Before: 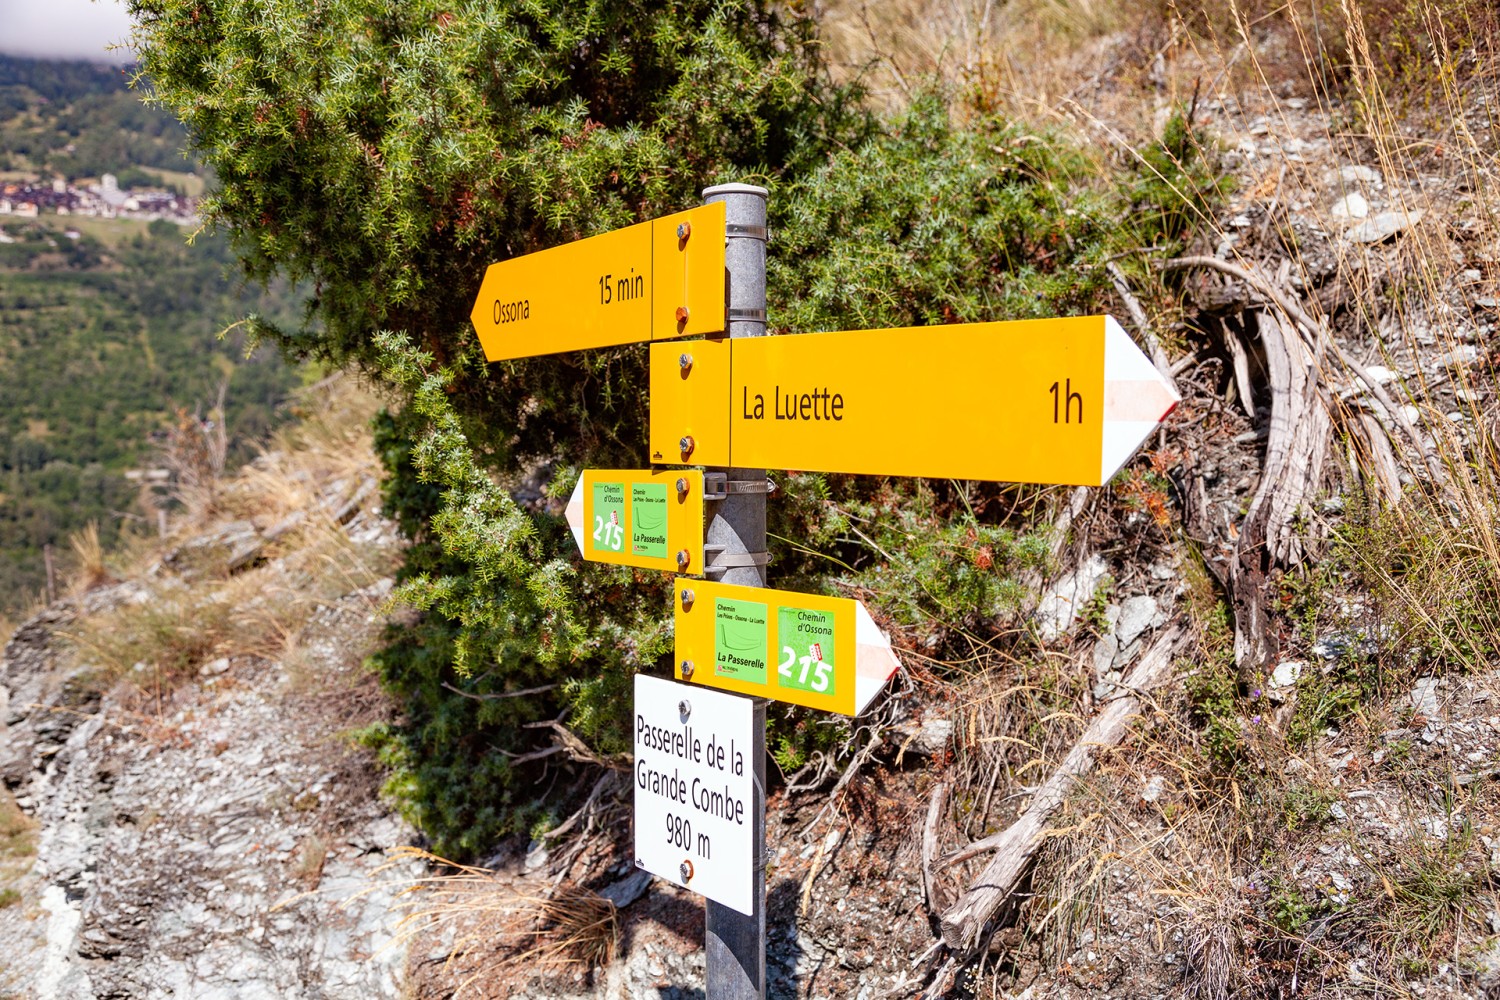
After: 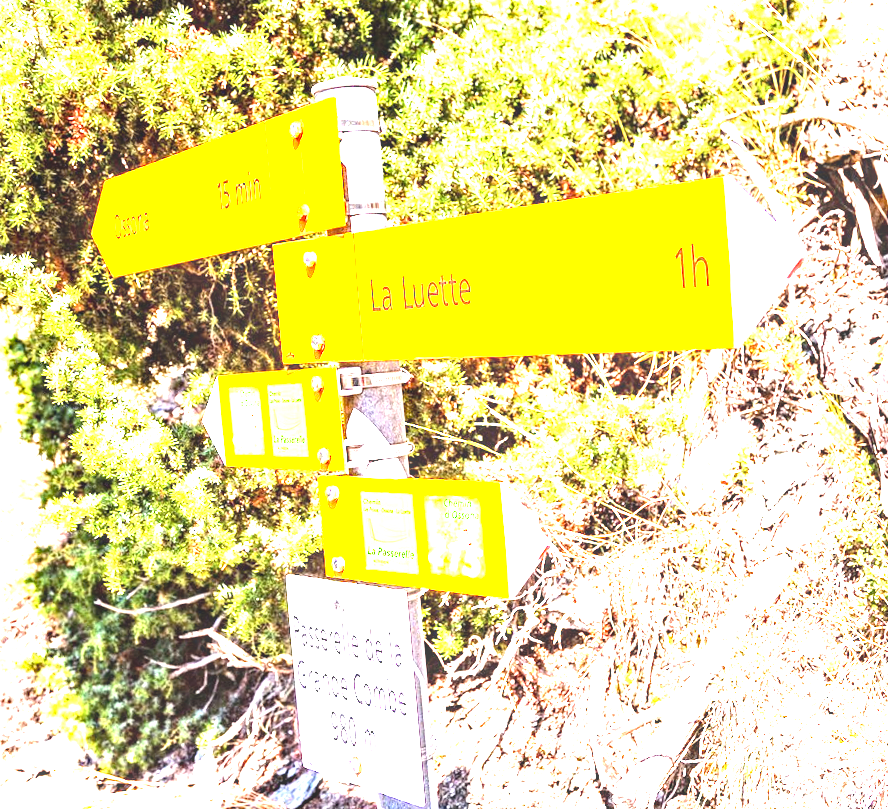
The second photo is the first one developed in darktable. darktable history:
local contrast: on, module defaults
exposure: black level correction 0.001, exposure 2.607 EV, compensate exposure bias true, compensate highlight preservation false
crop and rotate: left 22.918%, top 5.629%, right 14.711%, bottom 2.247%
rotate and perspective: rotation -5°, crop left 0.05, crop right 0.952, crop top 0.11, crop bottom 0.89
tone equalizer: -8 EV -0.75 EV, -7 EV -0.7 EV, -6 EV -0.6 EV, -5 EV -0.4 EV, -3 EV 0.4 EV, -2 EV 0.6 EV, -1 EV 0.7 EV, +0 EV 0.75 EV, edges refinement/feathering 500, mask exposure compensation -1.57 EV, preserve details no
haze removal: compatibility mode true, adaptive false
